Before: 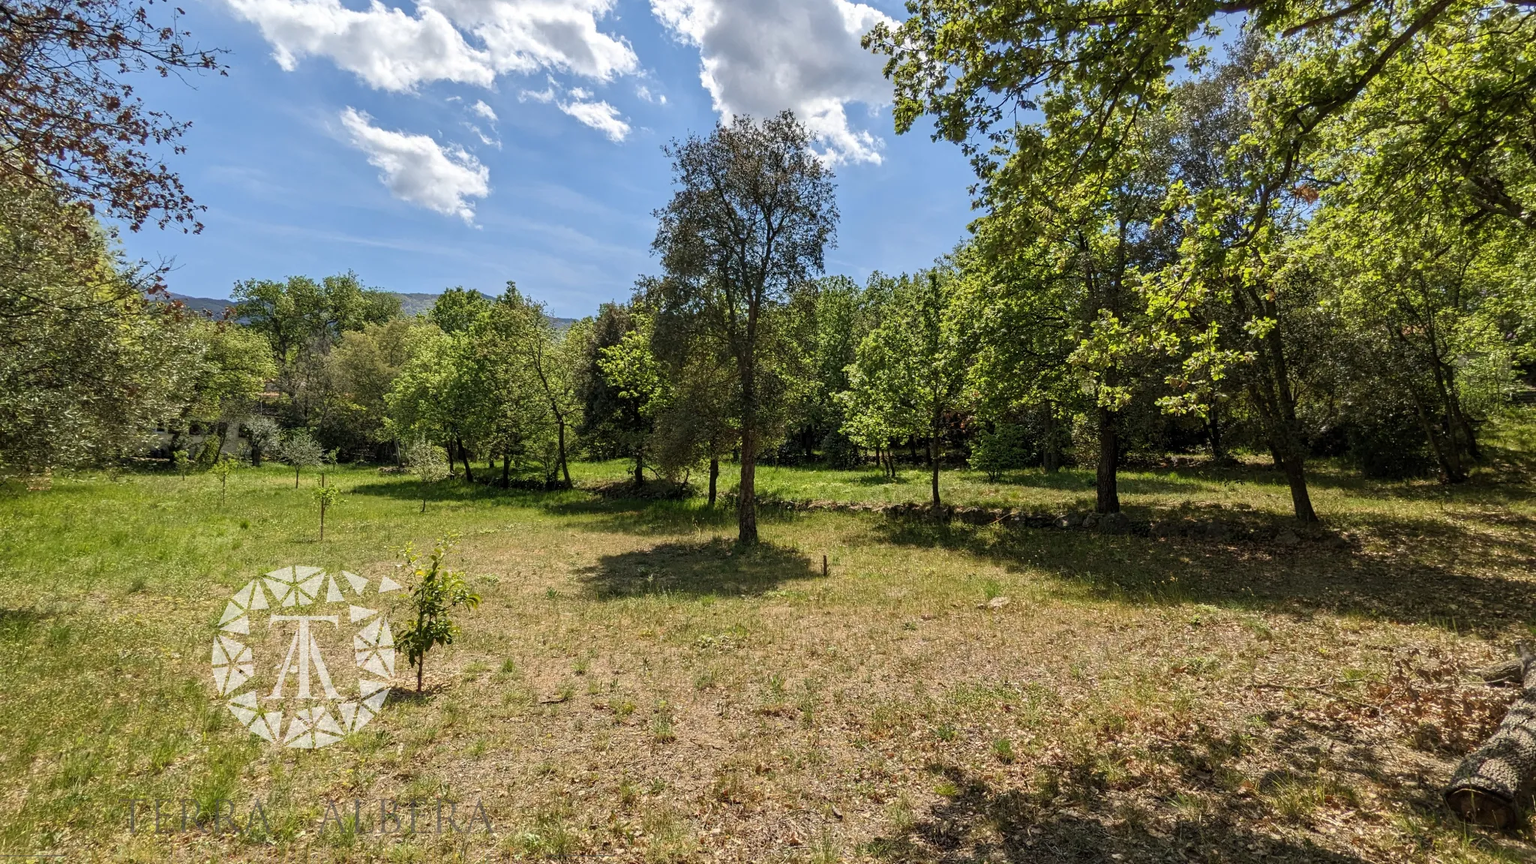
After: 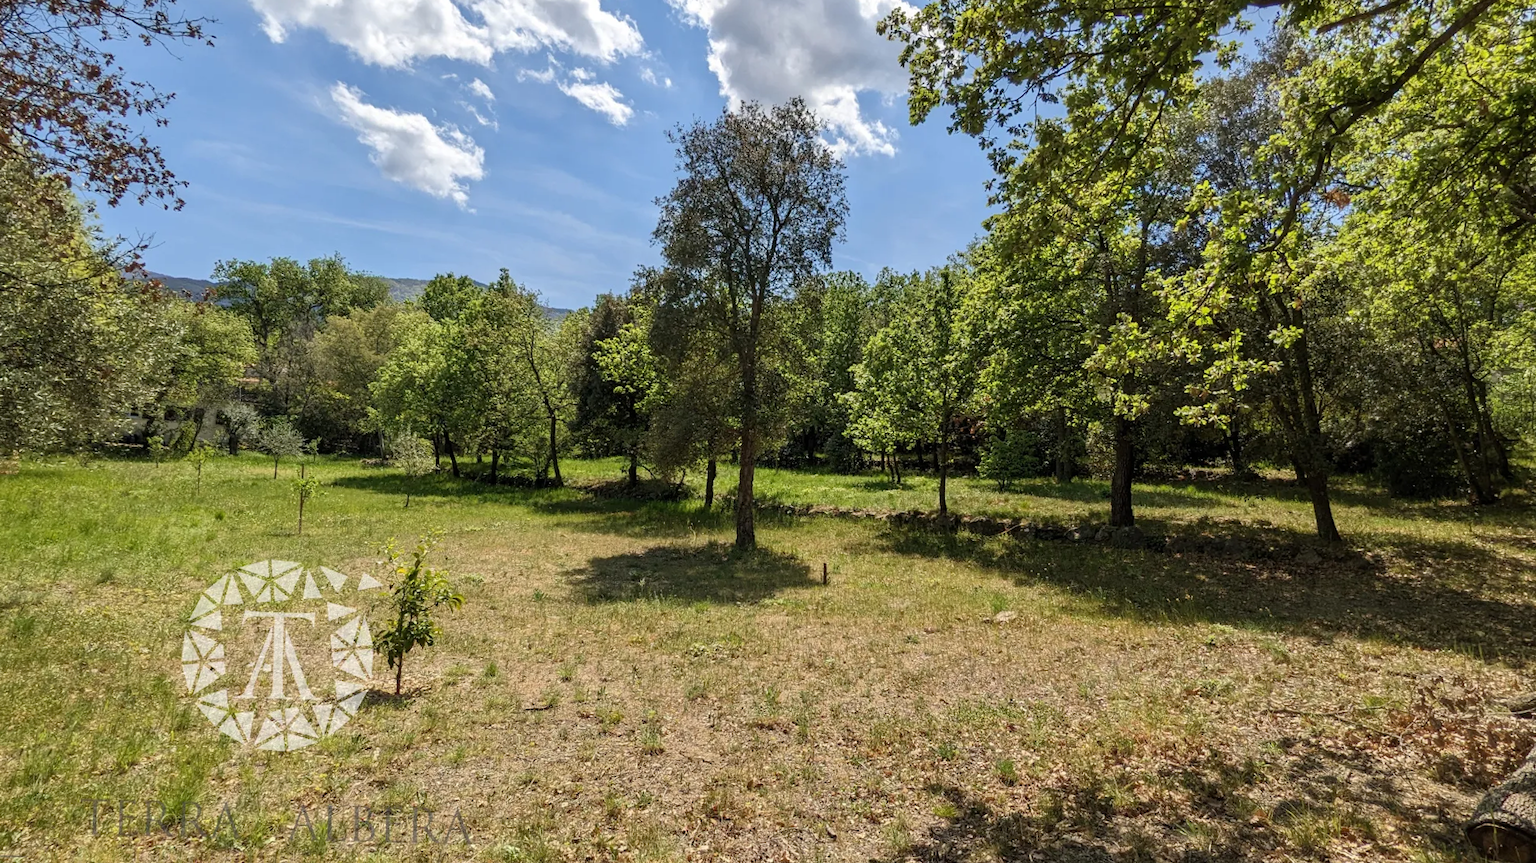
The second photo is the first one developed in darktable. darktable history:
crop and rotate: angle -1.46°
